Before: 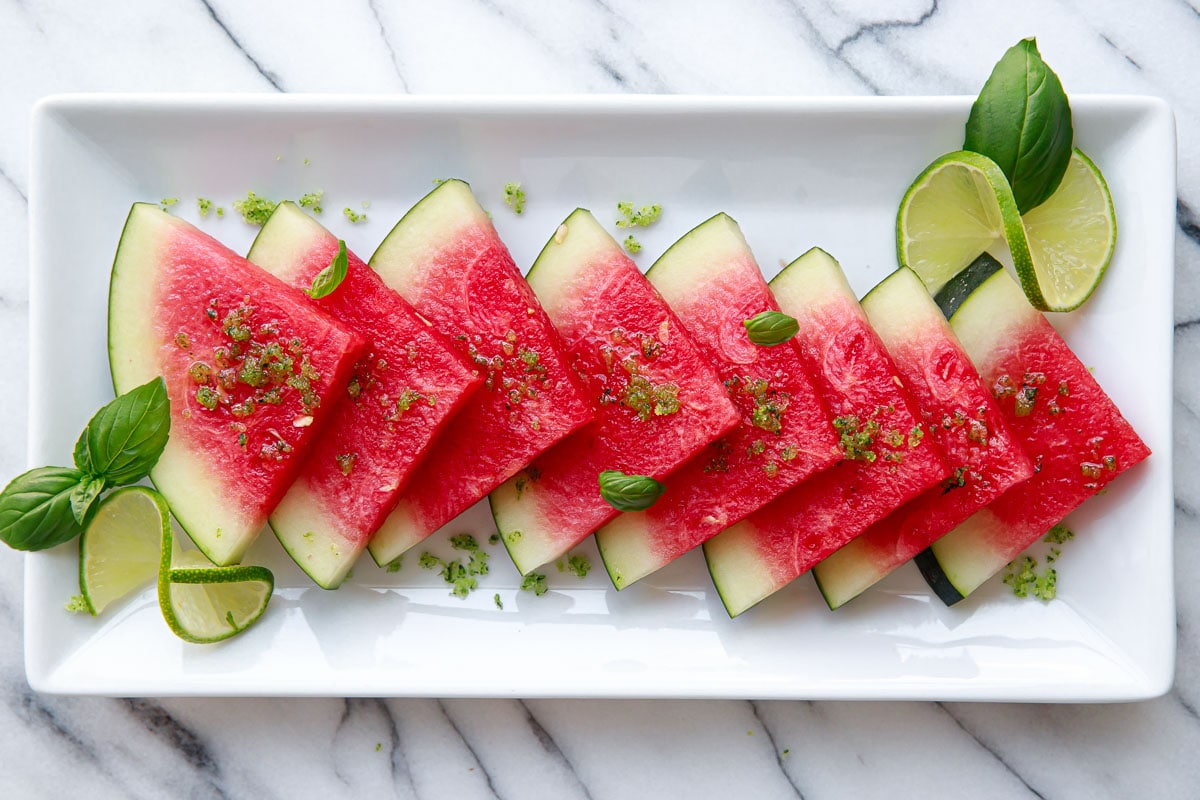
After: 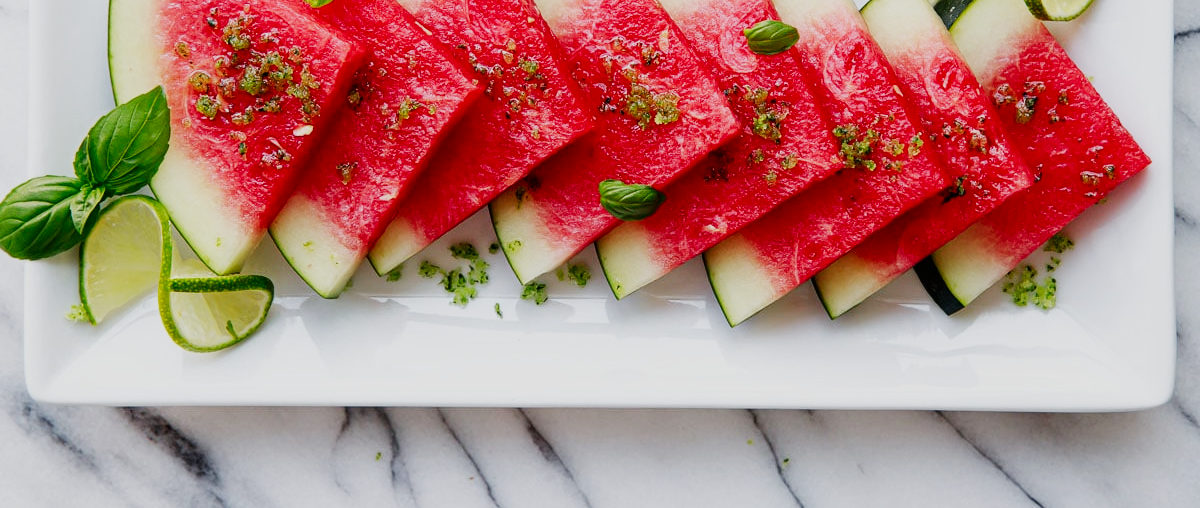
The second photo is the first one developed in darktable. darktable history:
sigmoid: contrast 1.69, skew -0.23, preserve hue 0%, red attenuation 0.1, red rotation 0.035, green attenuation 0.1, green rotation -0.017, blue attenuation 0.15, blue rotation -0.052, base primaries Rec2020
crop and rotate: top 36.435%
